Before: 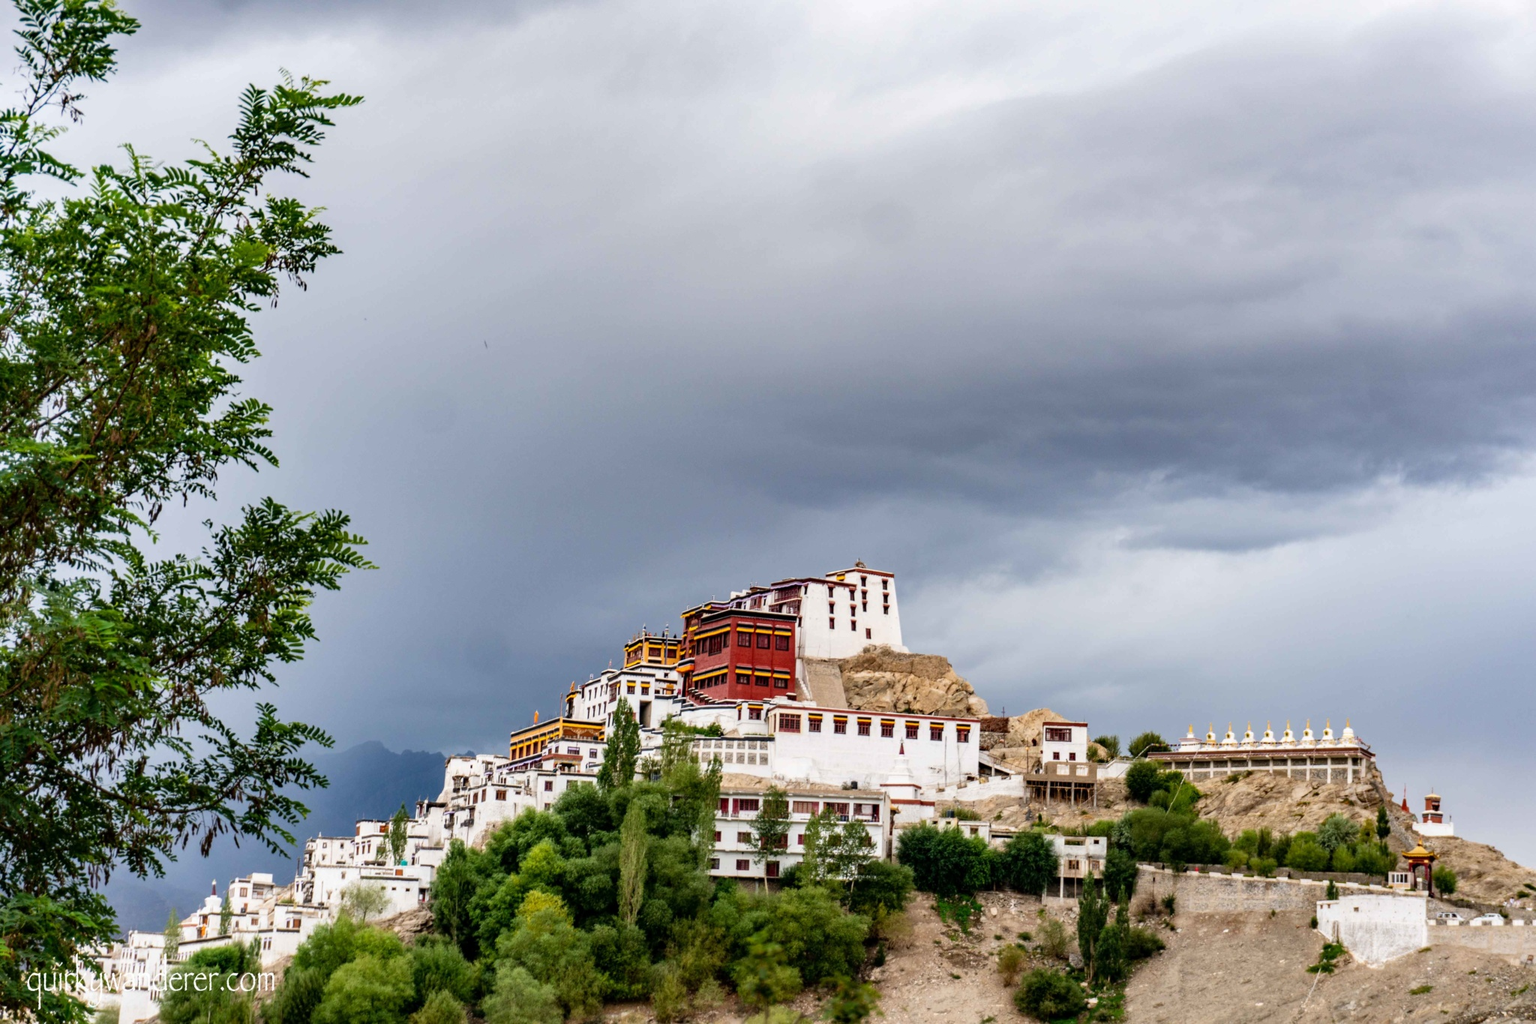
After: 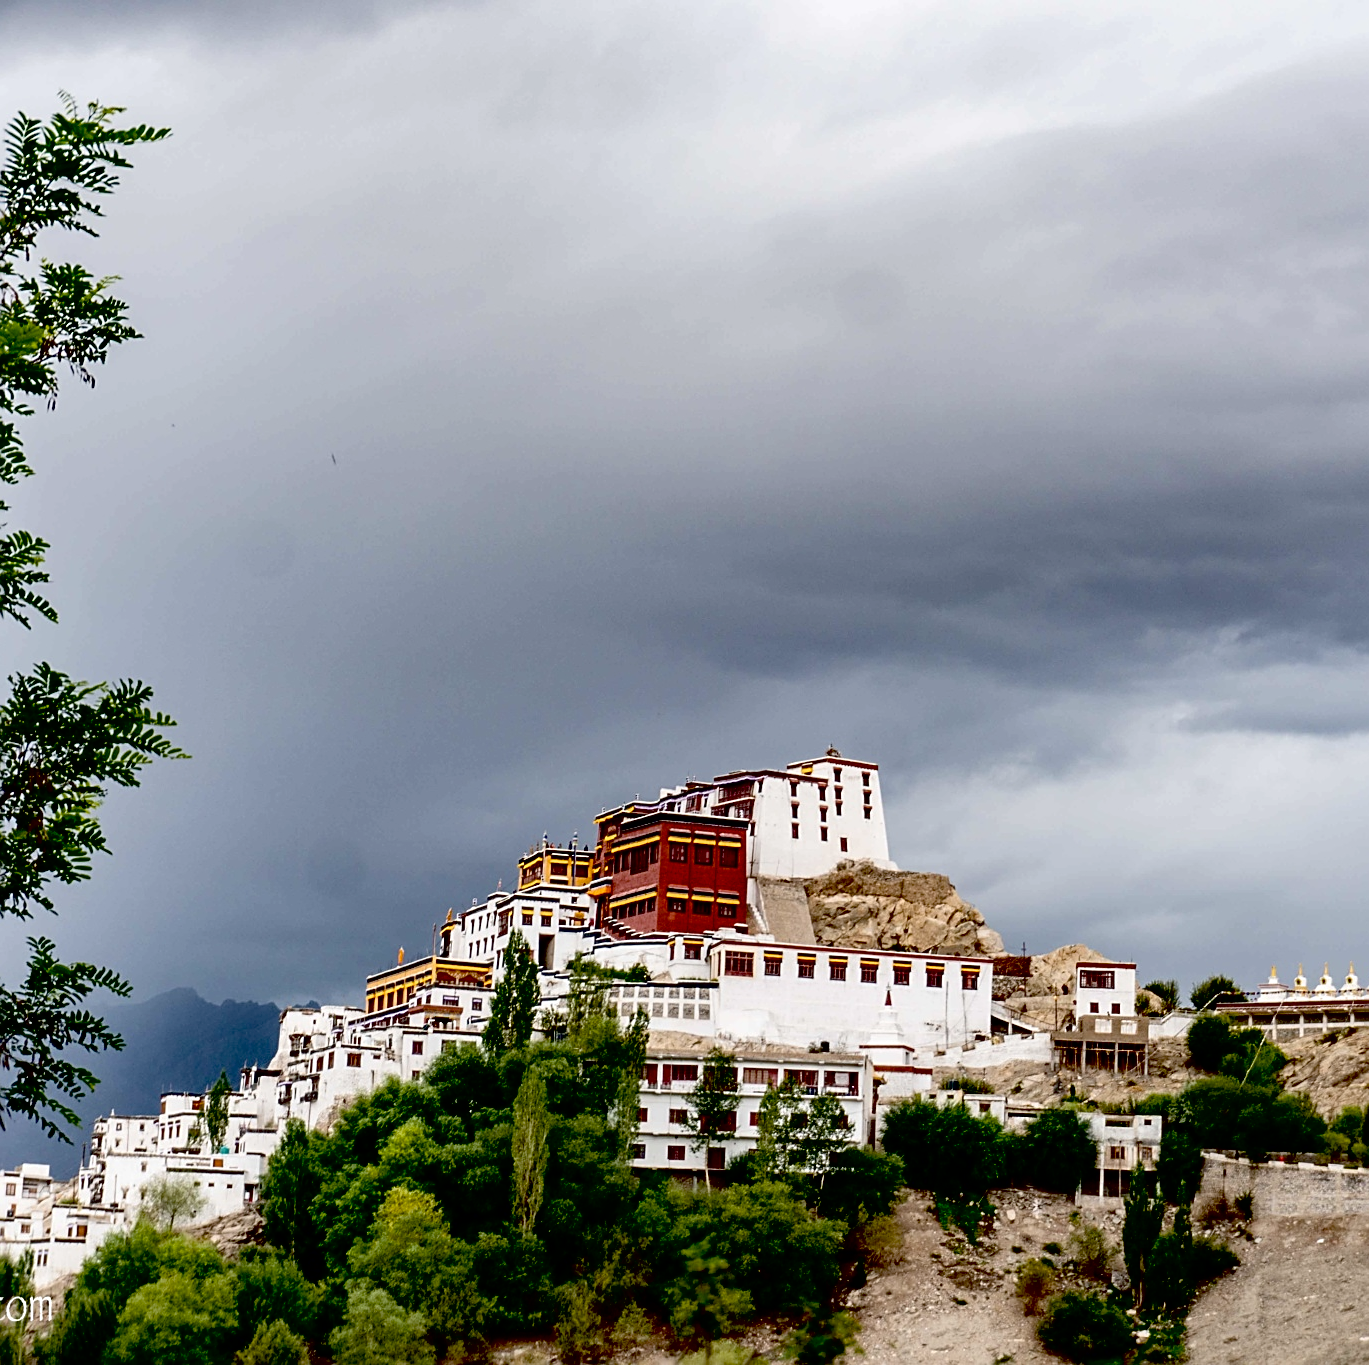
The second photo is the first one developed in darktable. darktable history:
crop: left 15.376%, right 17.756%
sharpen: on, module defaults
contrast brightness saturation: contrast 0.063, brightness -0.011, saturation -0.238
exposure: black level correction 0.048, exposure 0.013 EV, compensate exposure bias true, compensate highlight preservation false
